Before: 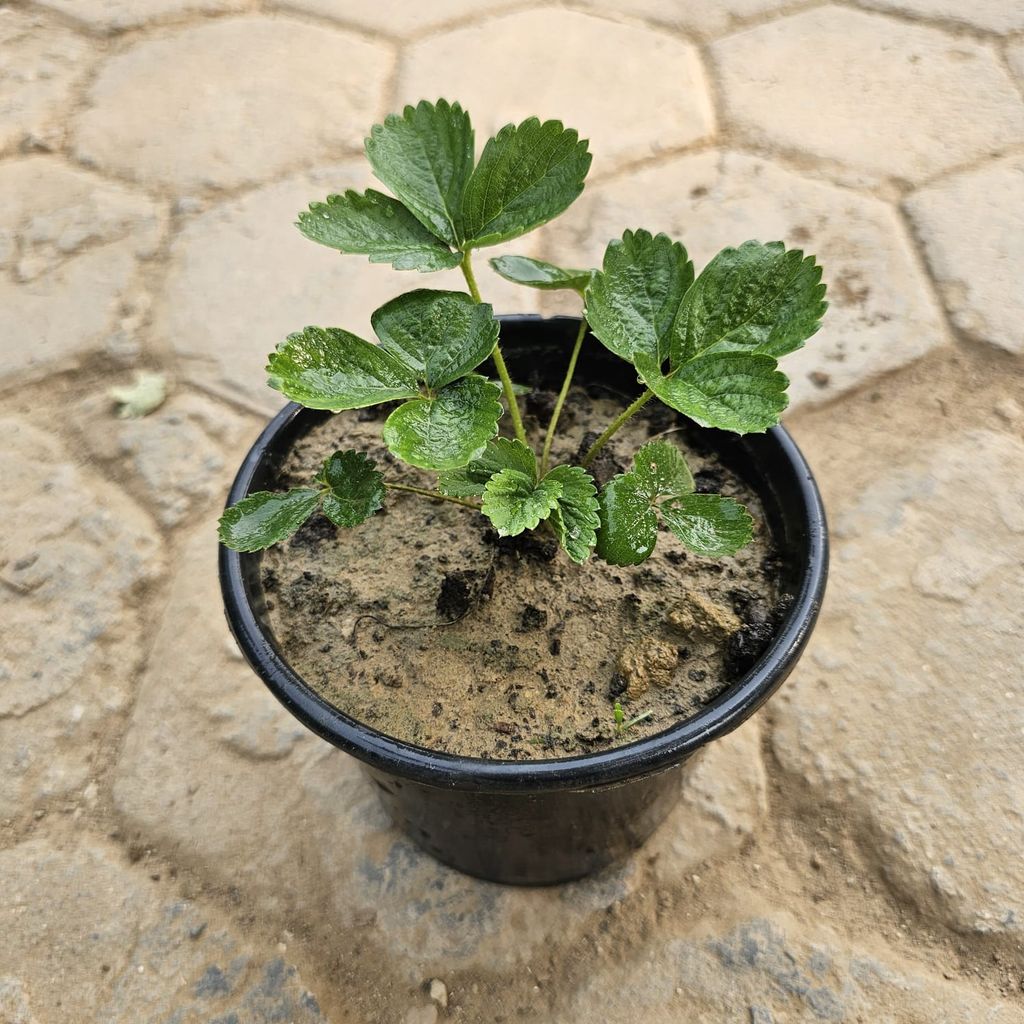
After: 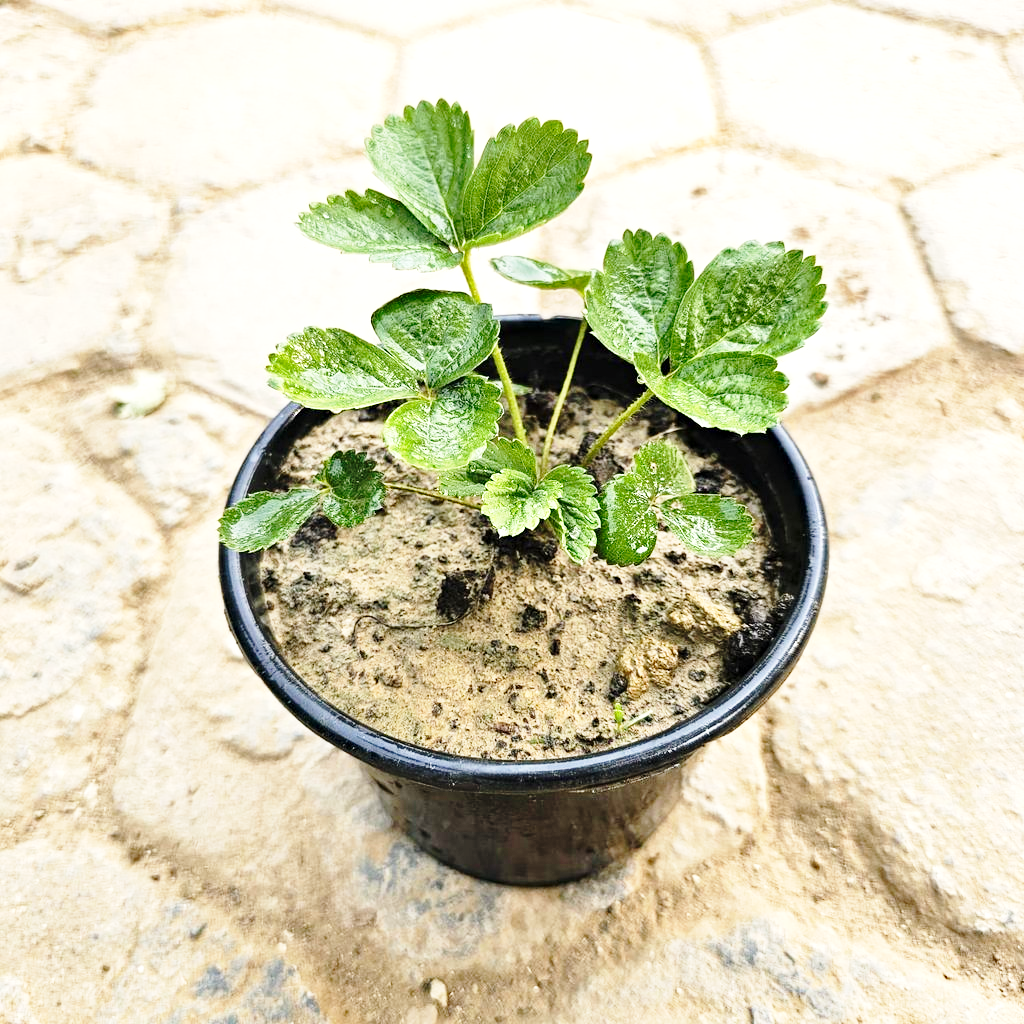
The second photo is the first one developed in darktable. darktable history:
haze removal: compatibility mode true
exposure: exposure 0.65 EV, compensate highlight preservation false
base curve: curves: ch0 [(0, 0) (0.028, 0.03) (0.121, 0.232) (0.46, 0.748) (0.859, 0.968) (1, 1)], preserve colors none
